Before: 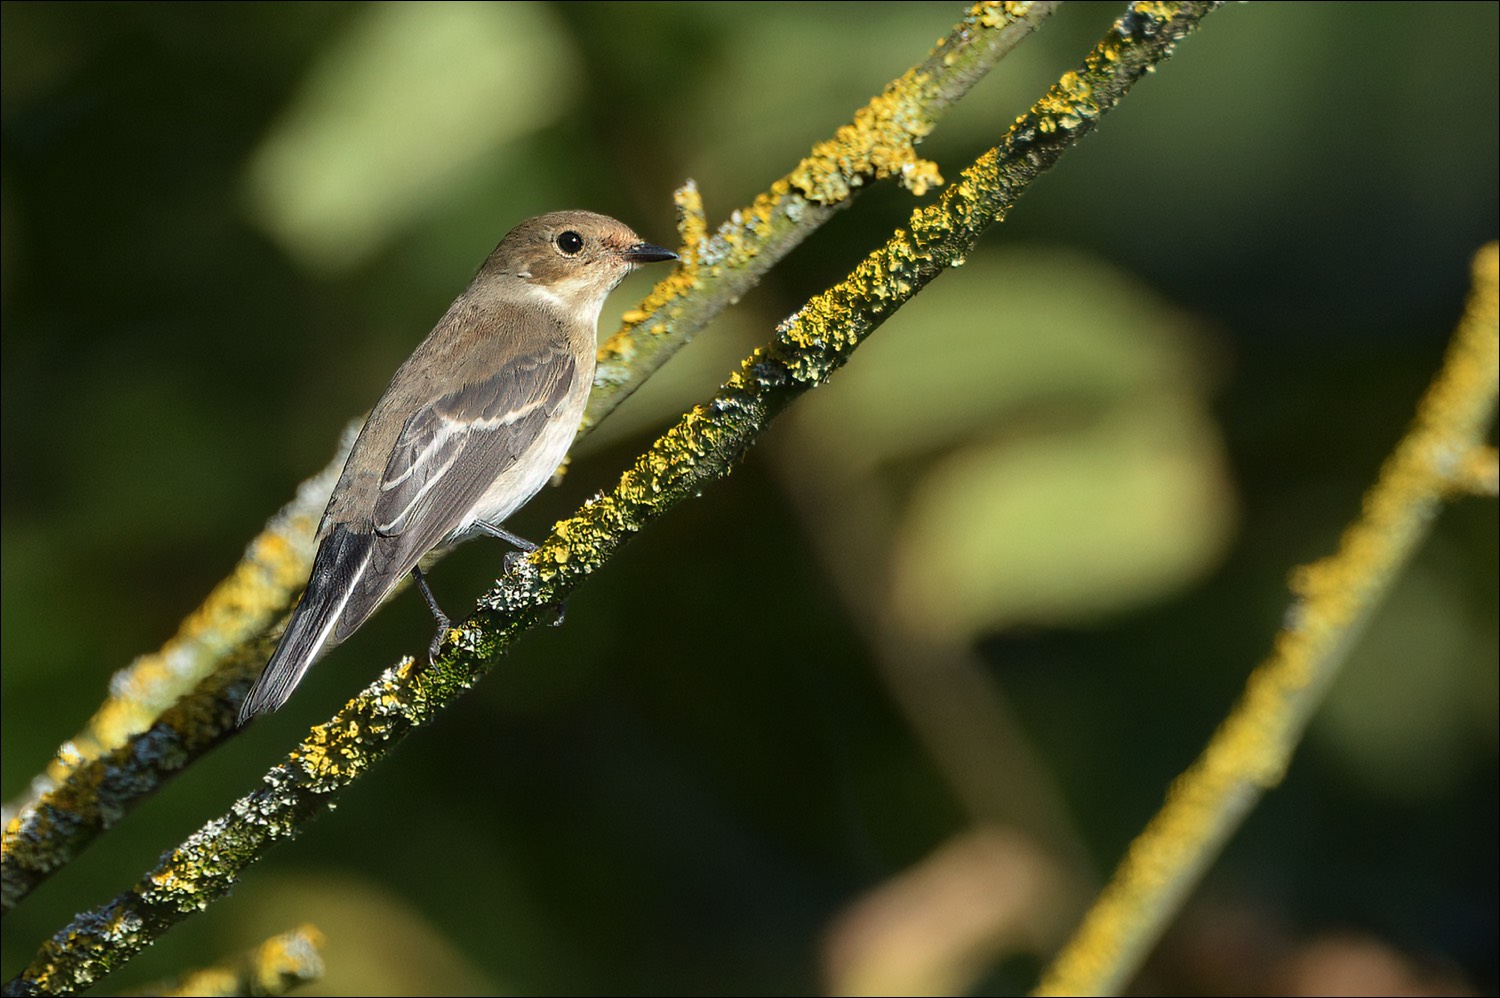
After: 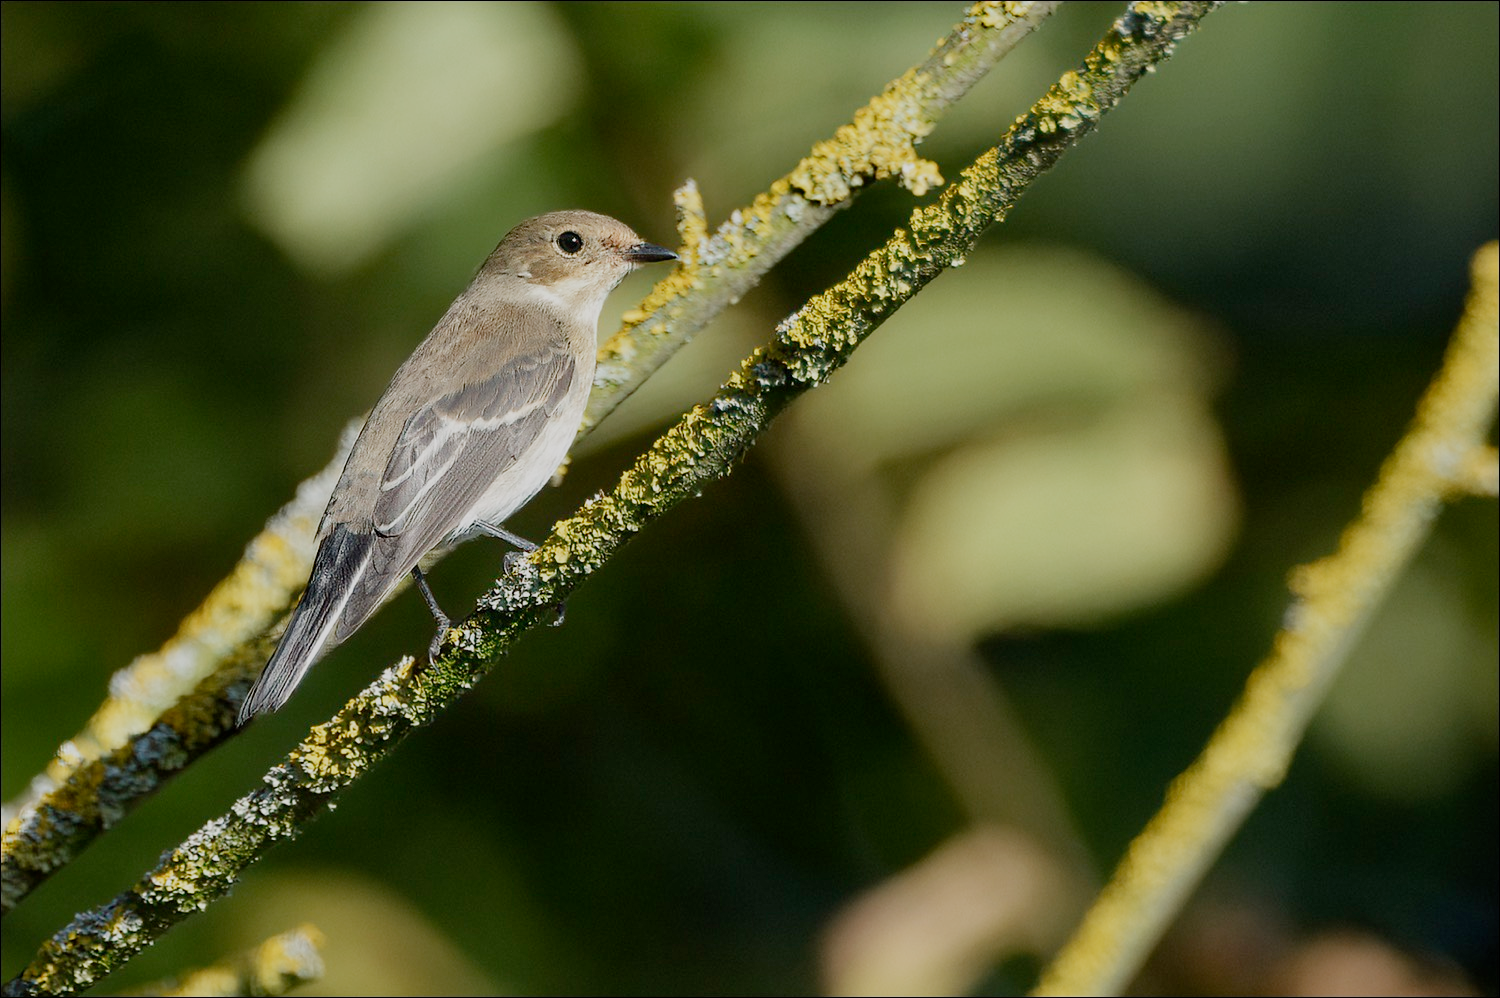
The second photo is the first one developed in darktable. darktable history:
filmic rgb: black relative exposure -16 EV, white relative exposure 4.93 EV, threshold 2.94 EV, hardness 6.21, preserve chrominance no, color science v4 (2020), contrast in shadows soft, enable highlight reconstruction true
